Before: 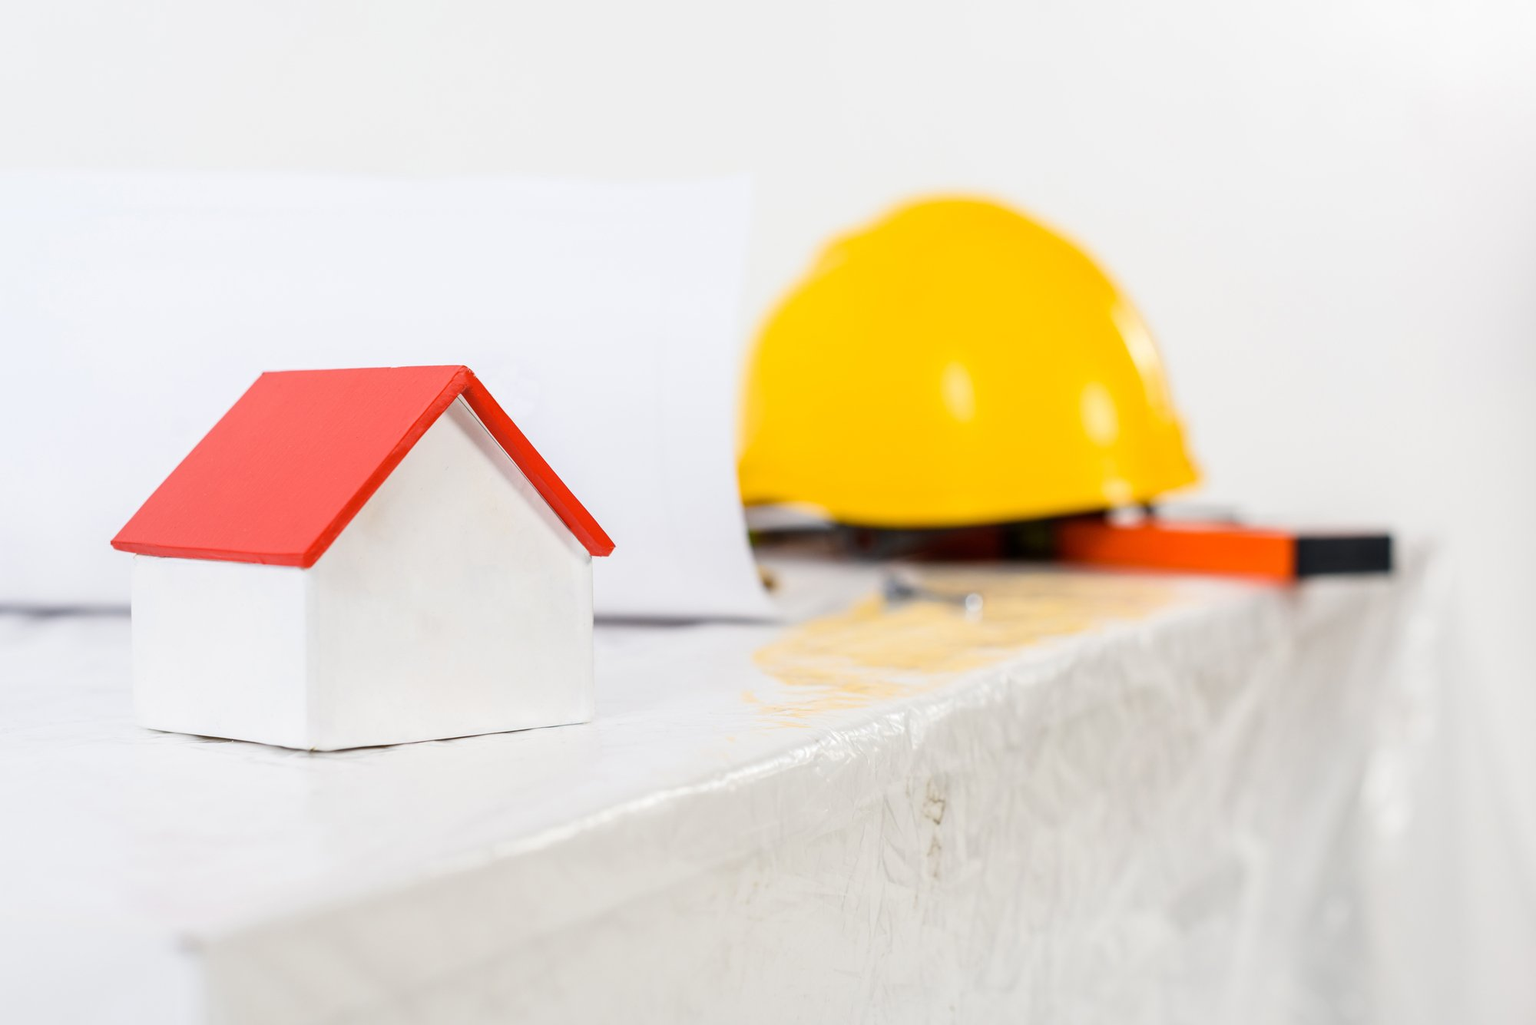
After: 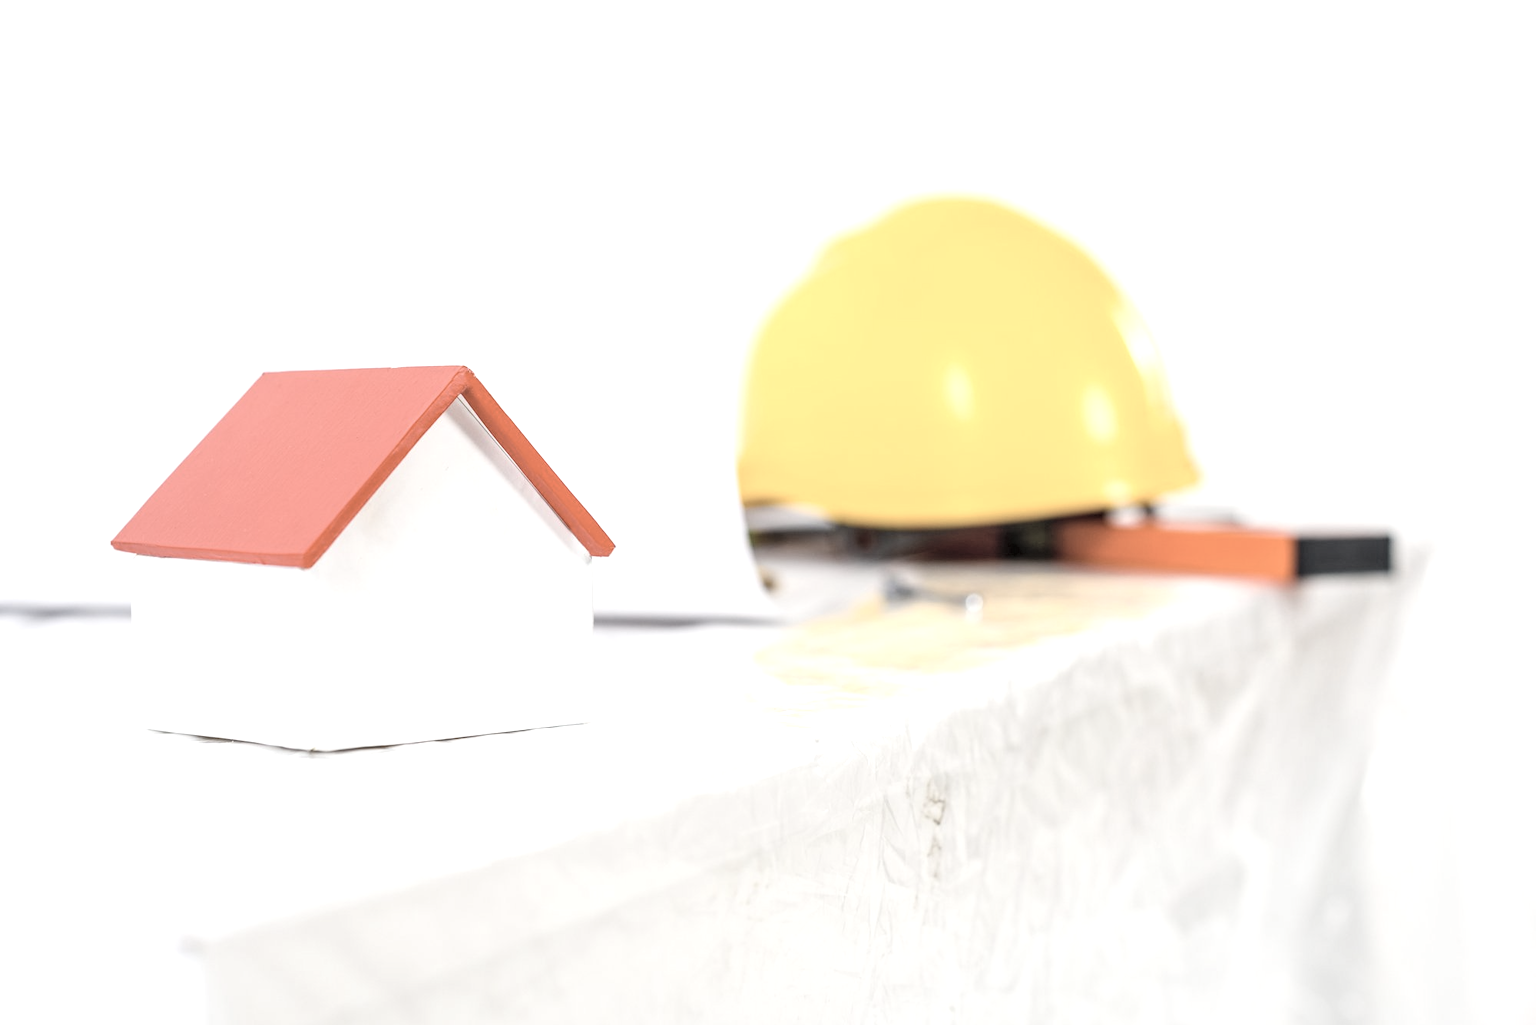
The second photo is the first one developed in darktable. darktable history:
contrast brightness saturation: brightness 0.188, saturation -0.506
exposure: black level correction 0.001, exposure 0.499 EV, compensate highlight preservation false
local contrast: detail 130%
